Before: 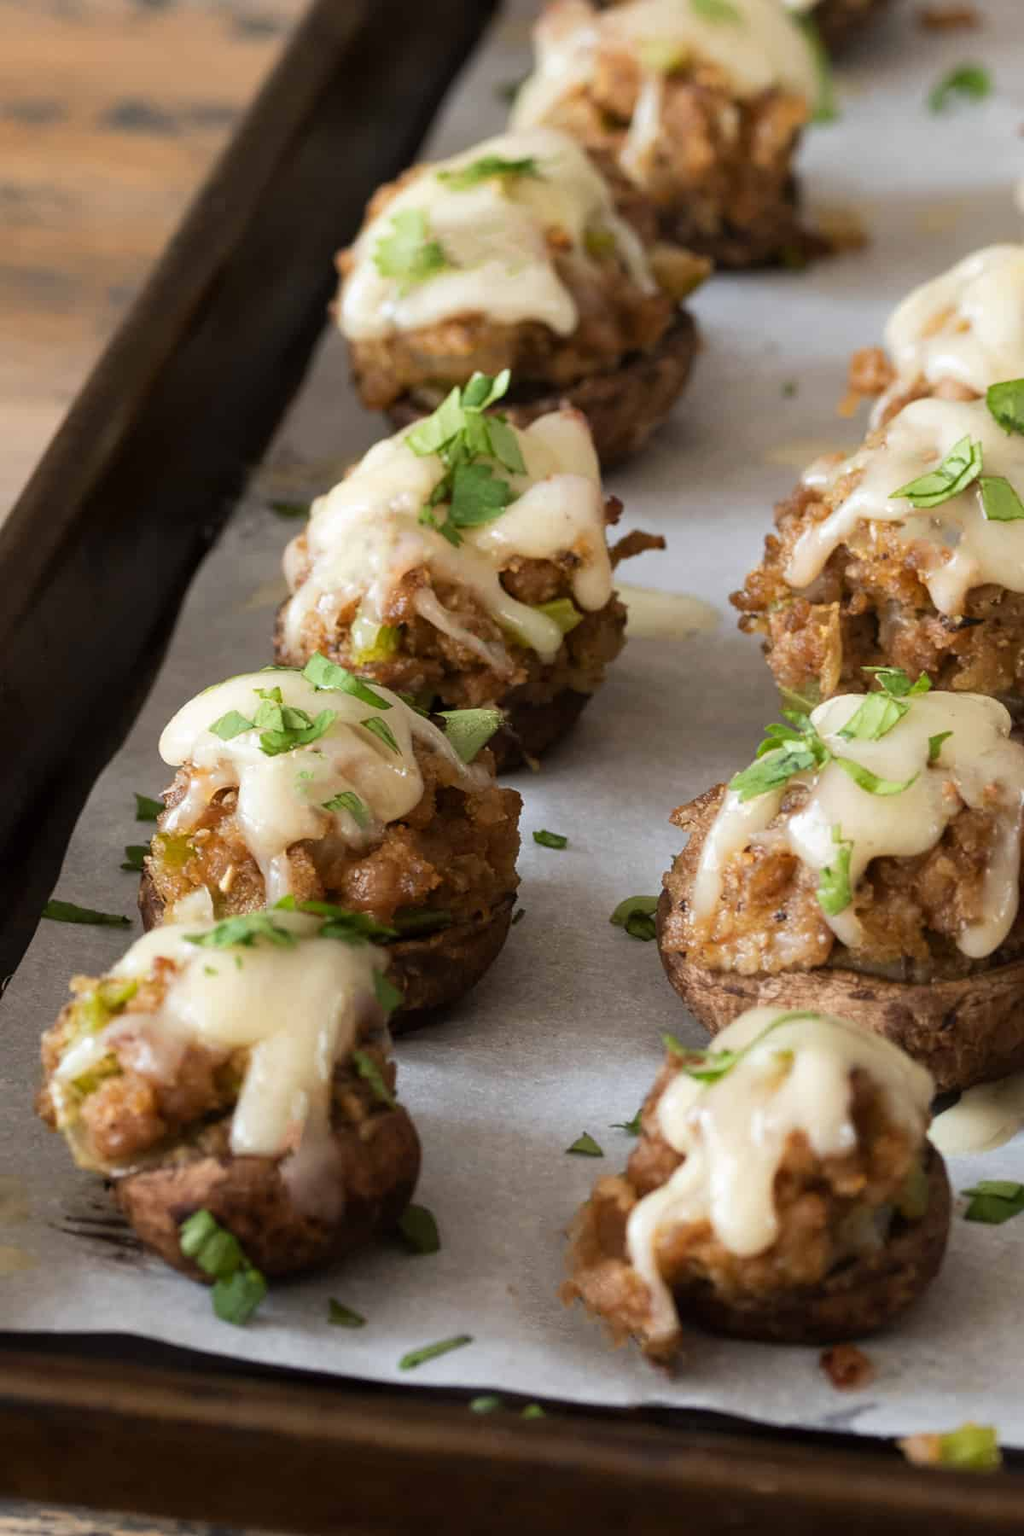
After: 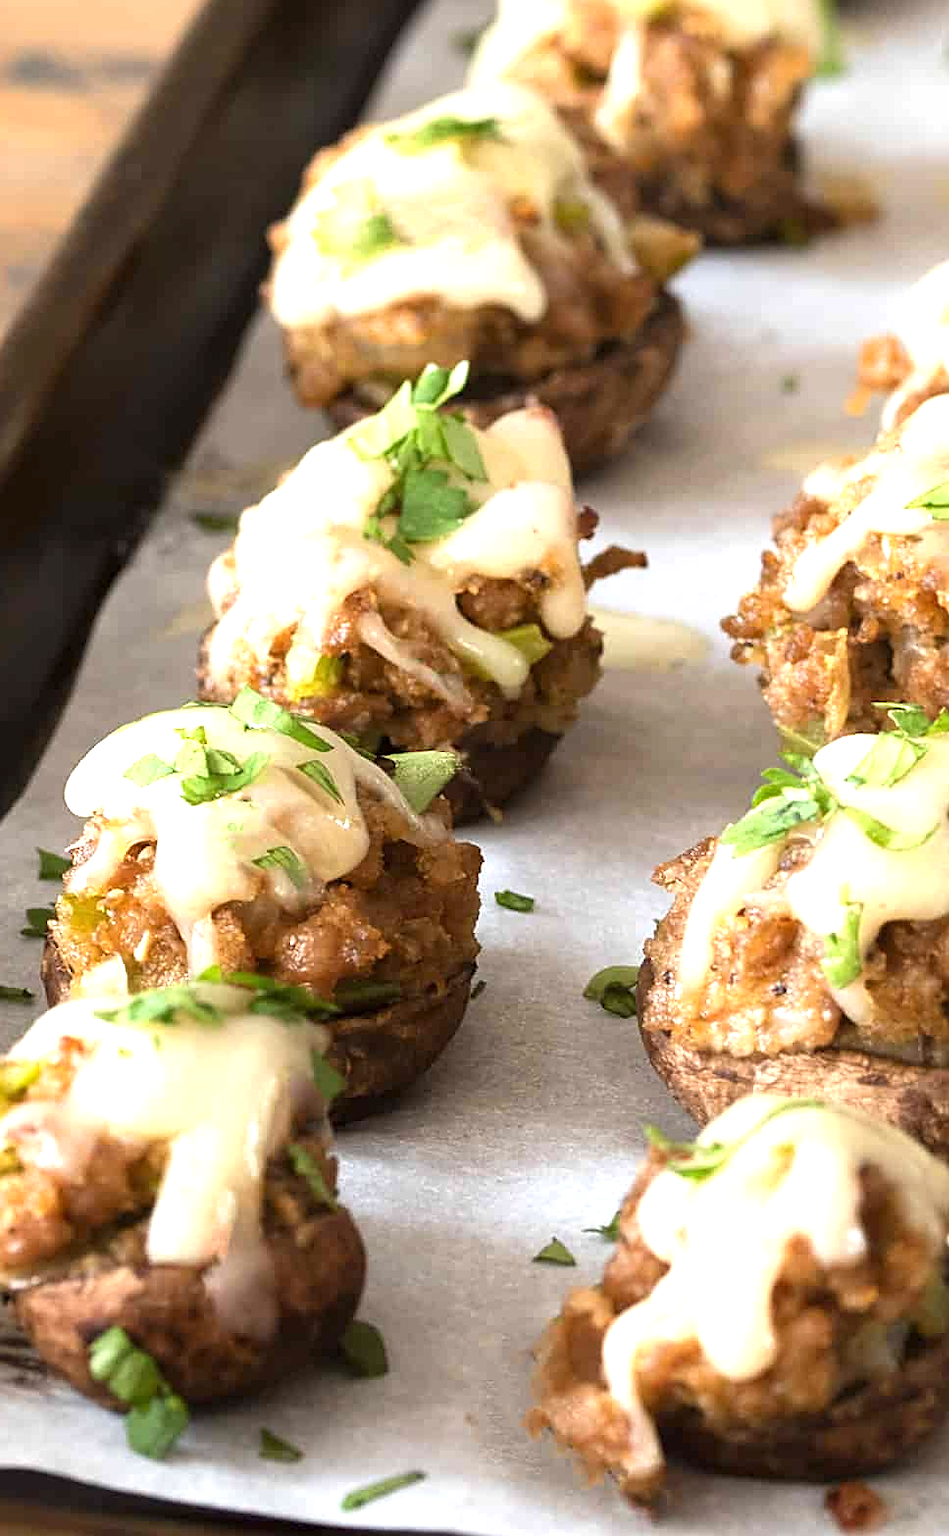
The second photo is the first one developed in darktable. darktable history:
crop: left 10.002%, top 3.645%, right 9.259%, bottom 9.345%
exposure: black level correction 0, exposure 1.015 EV, compensate highlight preservation false
sharpen: on, module defaults
